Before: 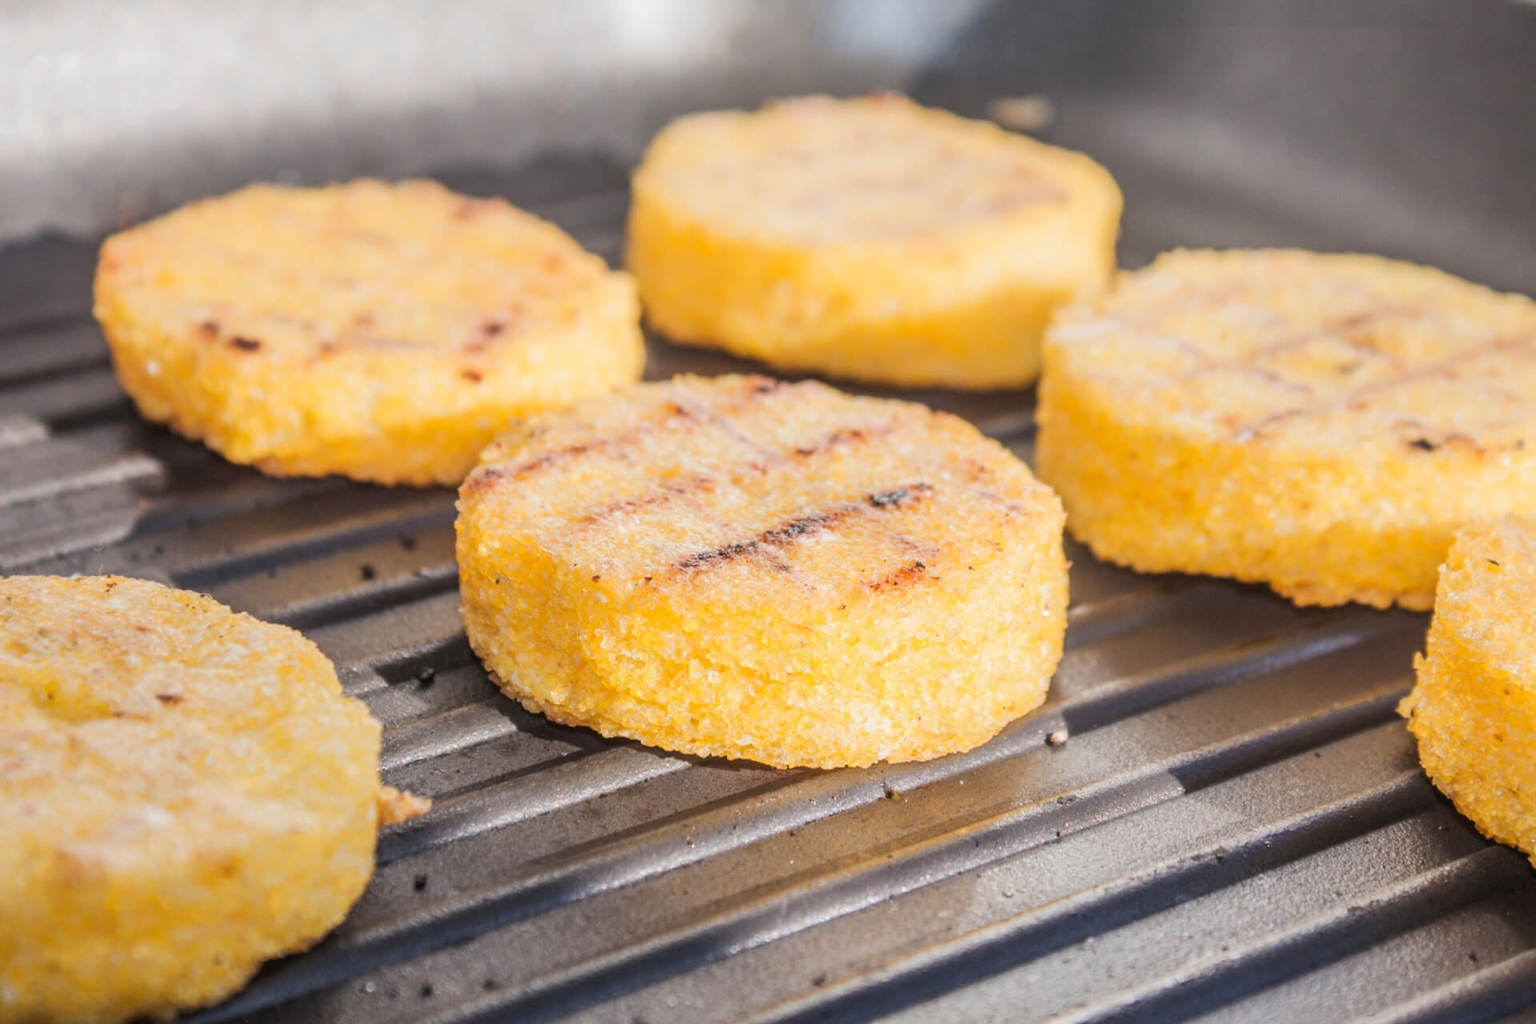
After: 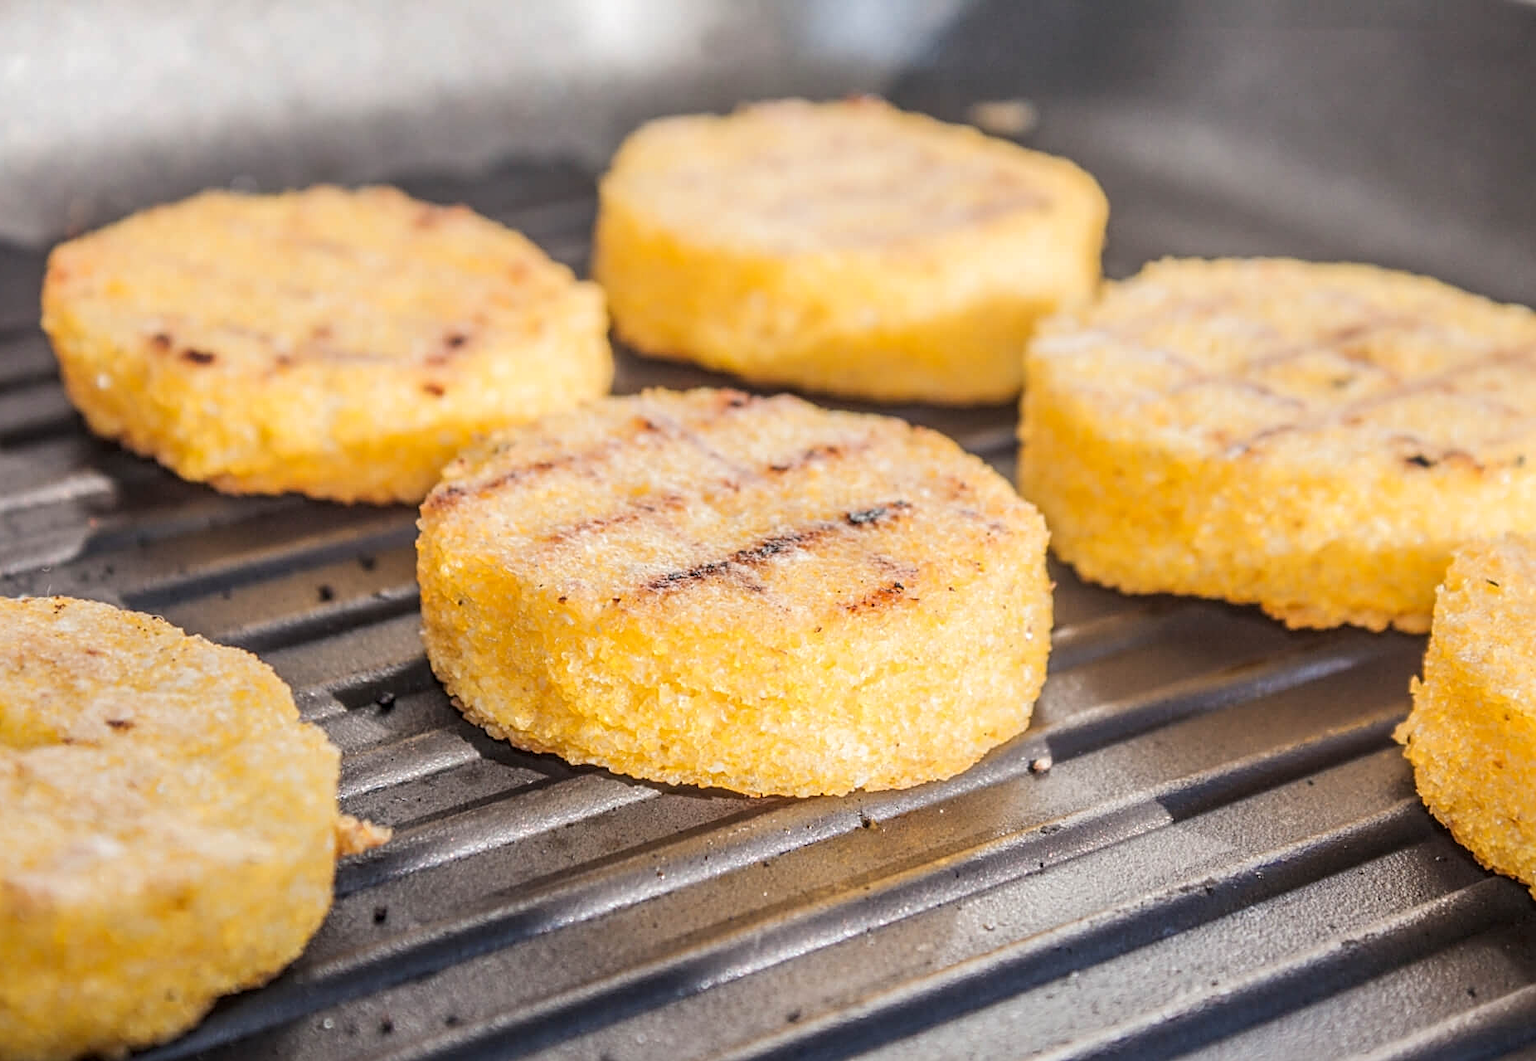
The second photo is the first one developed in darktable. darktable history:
local contrast: on, module defaults
crop and rotate: left 3.528%
sharpen: on, module defaults
